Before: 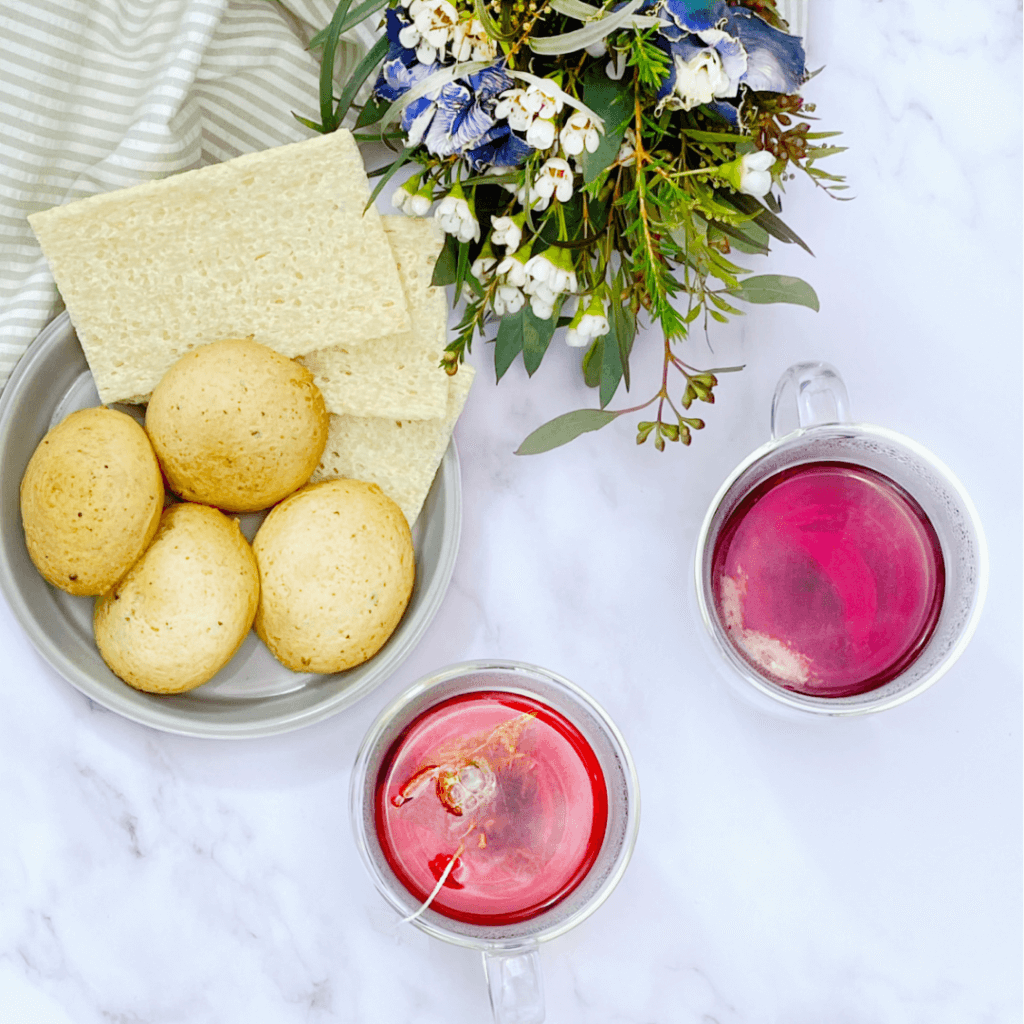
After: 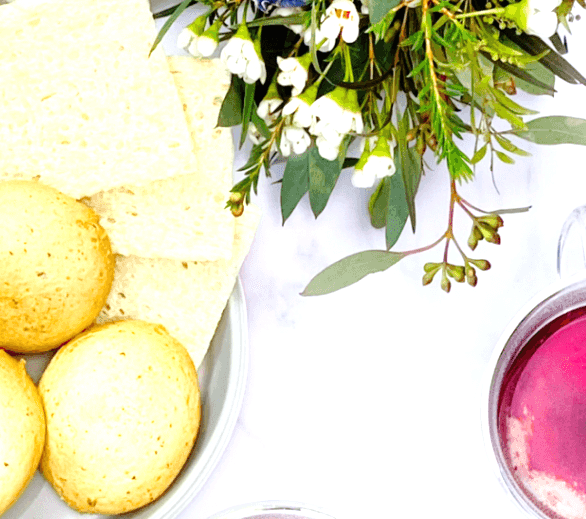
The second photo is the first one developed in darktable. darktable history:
tone equalizer: -8 EV -0.724 EV, -7 EV -0.709 EV, -6 EV -0.635 EV, -5 EV -0.408 EV, -3 EV 0.398 EV, -2 EV 0.6 EV, -1 EV 0.676 EV, +0 EV 0.726 EV, mask exposure compensation -0.497 EV
crop: left 20.936%, top 15.552%, right 21.76%, bottom 33.732%
